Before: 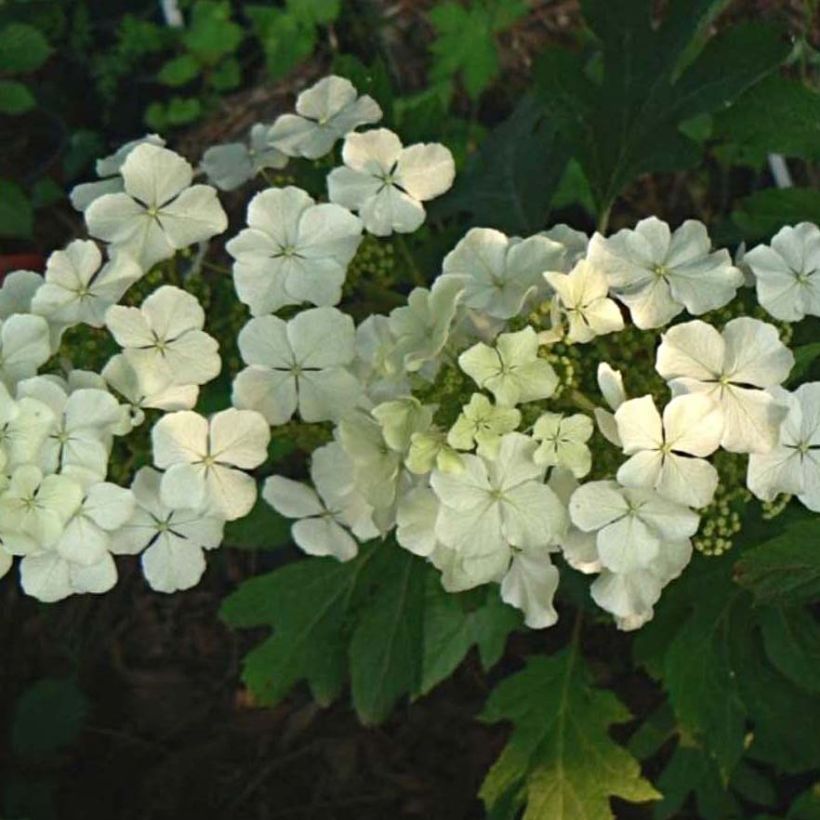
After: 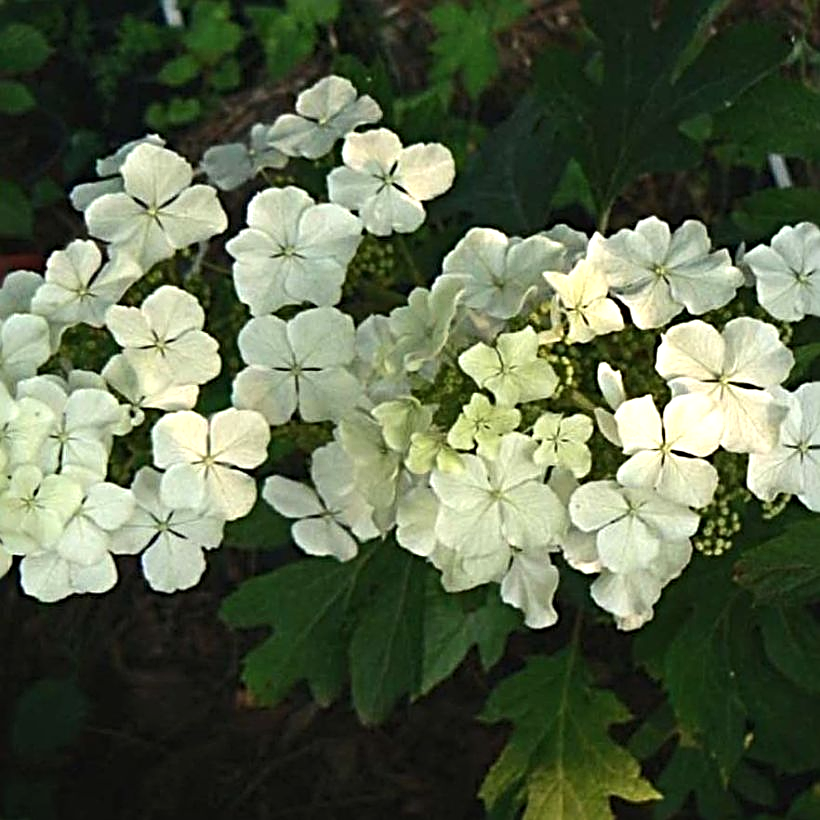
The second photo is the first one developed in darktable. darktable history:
sharpen: radius 2.817, amount 0.715
tone equalizer: -8 EV -0.417 EV, -7 EV -0.389 EV, -6 EV -0.333 EV, -5 EV -0.222 EV, -3 EV 0.222 EV, -2 EV 0.333 EV, -1 EV 0.389 EV, +0 EV 0.417 EV, edges refinement/feathering 500, mask exposure compensation -1.57 EV, preserve details no
